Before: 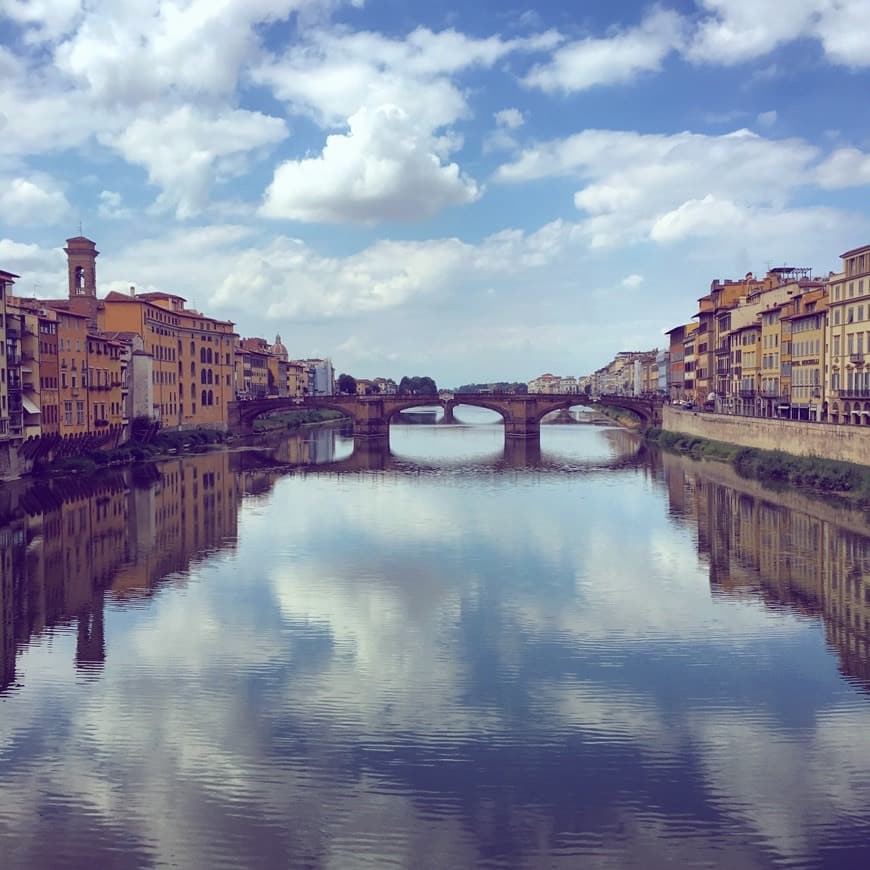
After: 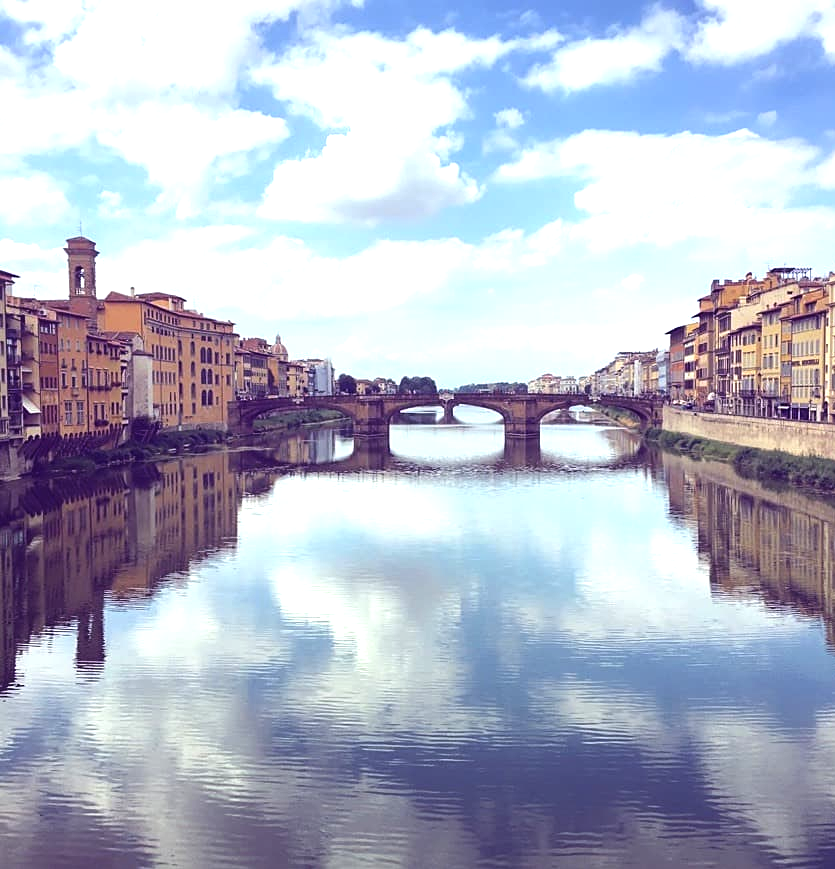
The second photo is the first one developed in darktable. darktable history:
exposure: black level correction -0.002, exposure 0.547 EV, compensate exposure bias true, compensate highlight preservation false
crop: right 3.983%, bottom 0.025%
tone equalizer: -8 EV -0.389 EV, -7 EV -0.383 EV, -6 EV -0.304 EV, -5 EV -0.216 EV, -3 EV 0.236 EV, -2 EV 0.358 EV, -1 EV 0.407 EV, +0 EV 0.4 EV, edges refinement/feathering 500, mask exposure compensation -1.57 EV, preserve details guided filter
sharpen: amount 0.203
